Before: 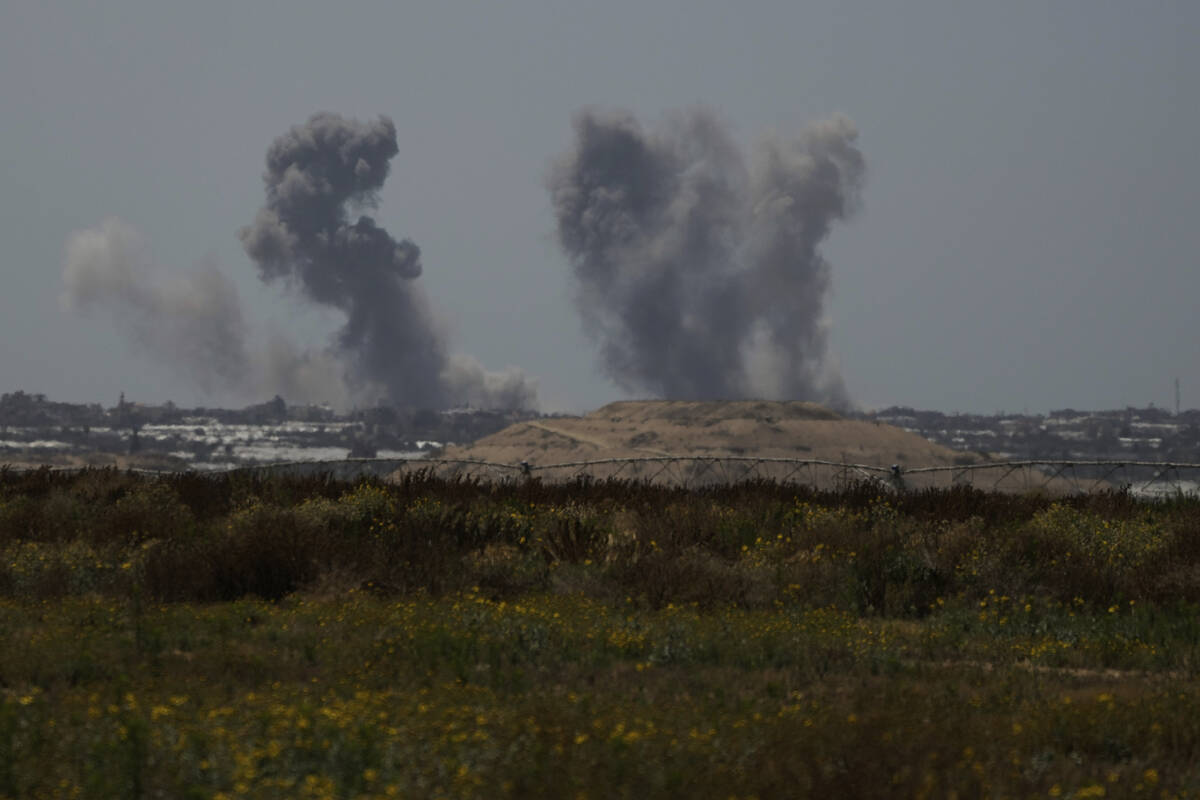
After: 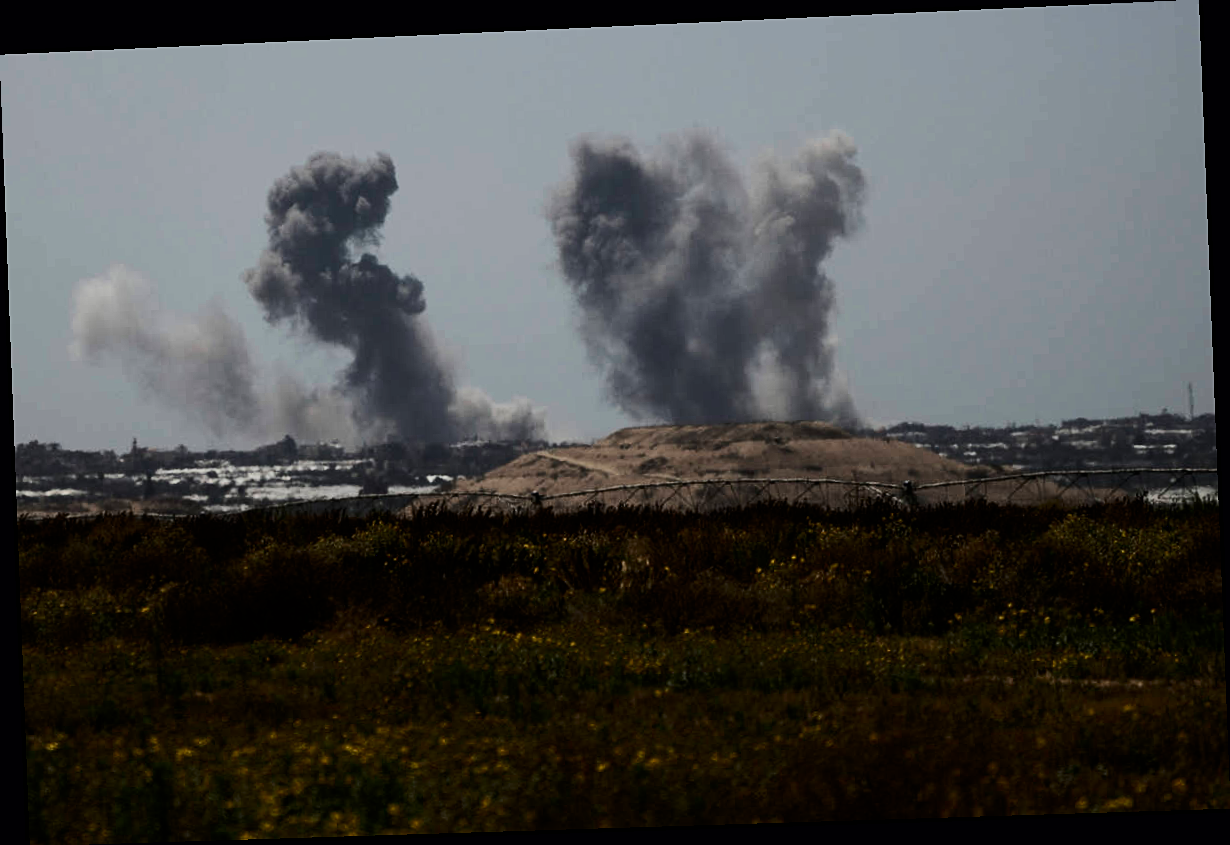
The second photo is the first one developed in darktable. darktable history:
rotate and perspective: rotation -2.22°, lens shift (horizontal) -0.022, automatic cropping off
filmic rgb: black relative exposure -7.15 EV, white relative exposure 5.36 EV, hardness 3.02, color science v6 (2022)
color zones: curves: ch0 [(0, 0.5) (0.143, 0.5) (0.286, 0.5) (0.429, 0.5) (0.571, 0.5) (0.714, 0.476) (0.857, 0.5) (1, 0.5)]; ch2 [(0, 0.5) (0.143, 0.5) (0.286, 0.5) (0.429, 0.5) (0.571, 0.5) (0.714, 0.487) (0.857, 0.5) (1, 0.5)]
contrast brightness saturation: contrast 0.39, brightness 0.1
sharpen: radius 1.272, amount 0.305, threshold 0
